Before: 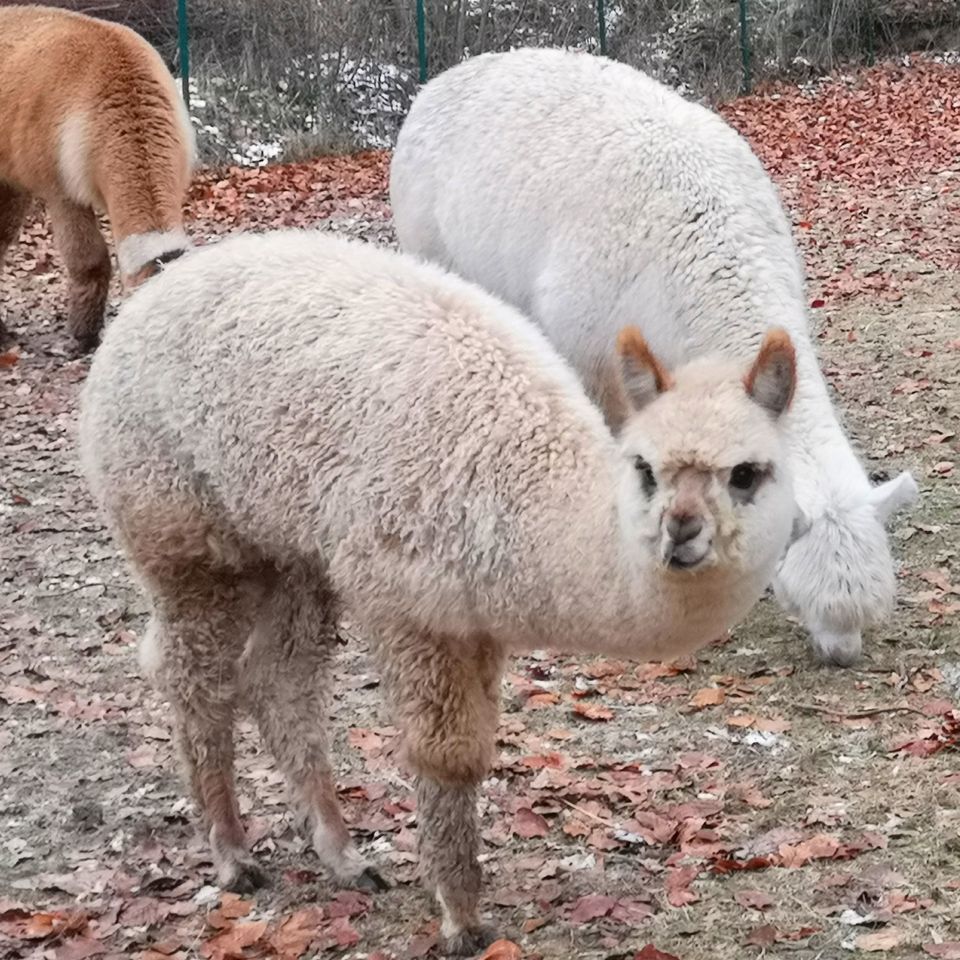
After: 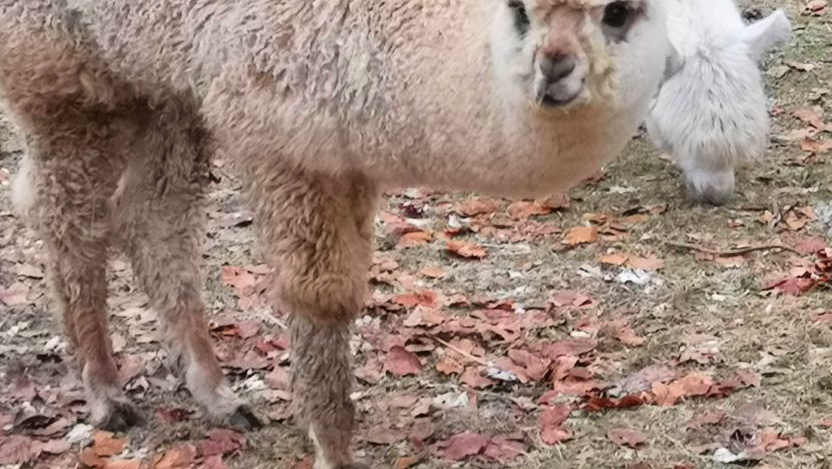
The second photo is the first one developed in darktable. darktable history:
crop and rotate: left 13.306%, top 48.129%, bottom 2.928%
velvia: on, module defaults
